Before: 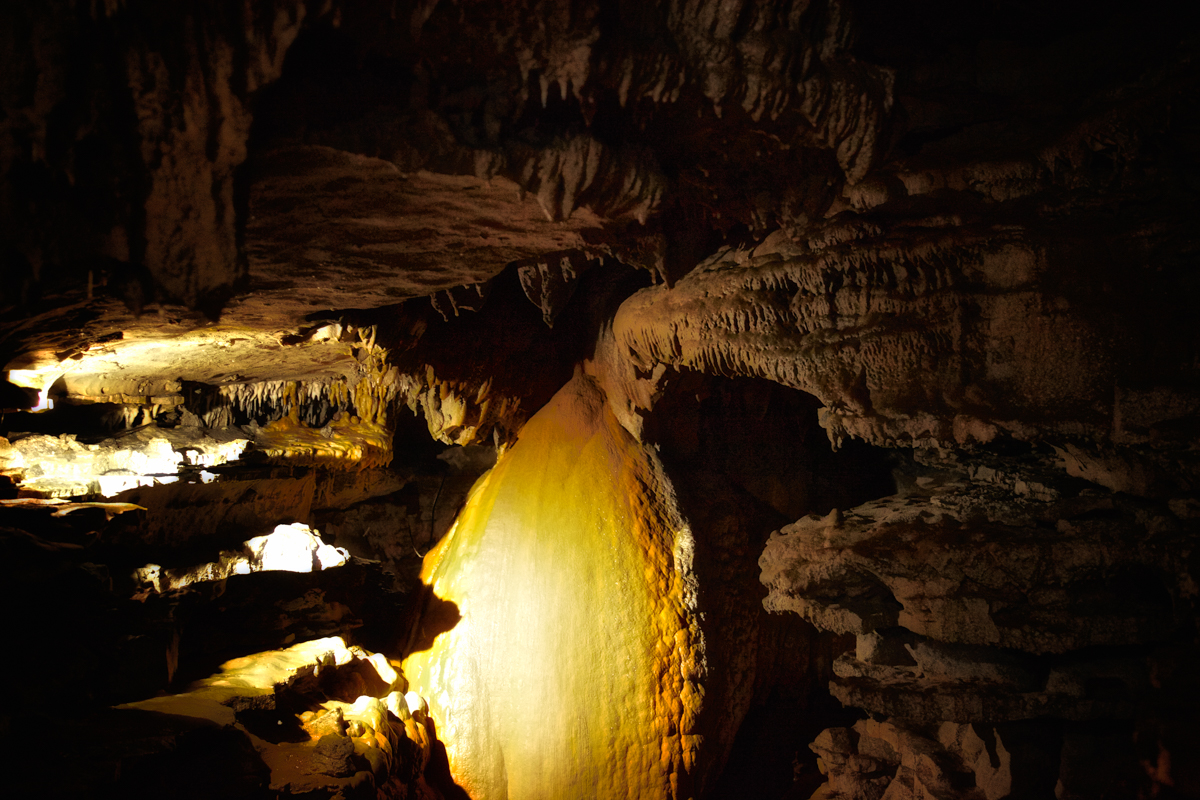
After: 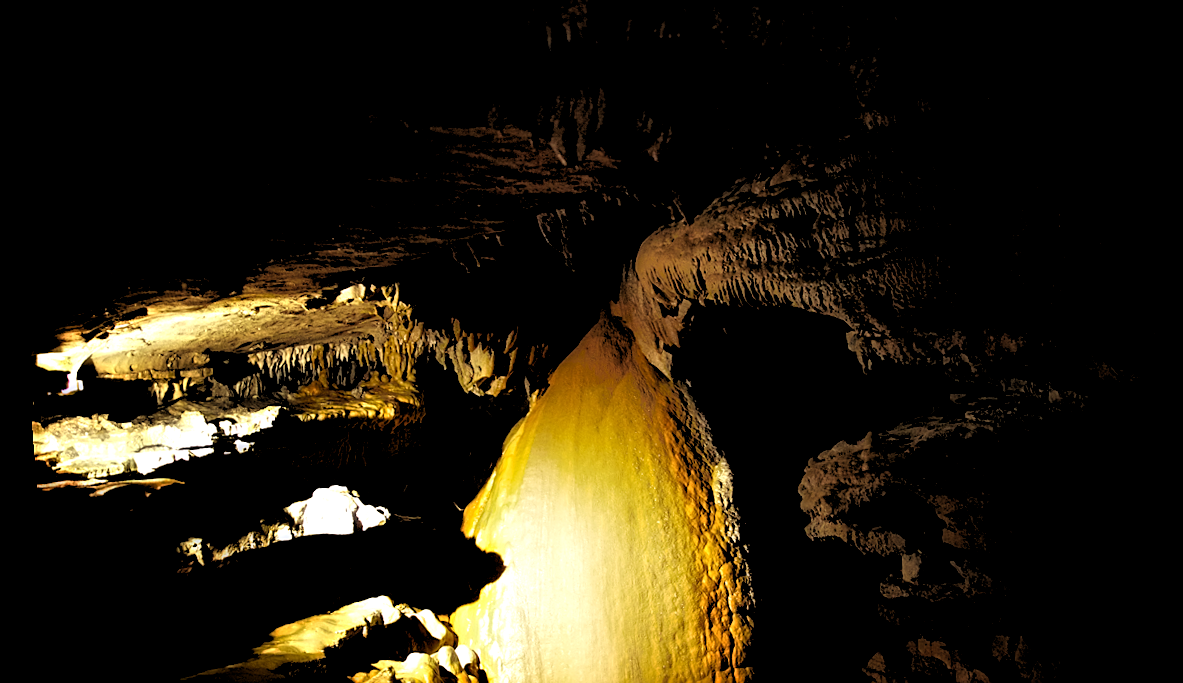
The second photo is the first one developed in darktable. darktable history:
crop and rotate: angle 0.03°, top 11.643%, right 5.651%, bottom 11.189%
rgb levels: levels [[0.034, 0.472, 0.904], [0, 0.5, 1], [0, 0.5, 1]]
sharpen: on, module defaults
rotate and perspective: rotation -4.25°, automatic cropping off
